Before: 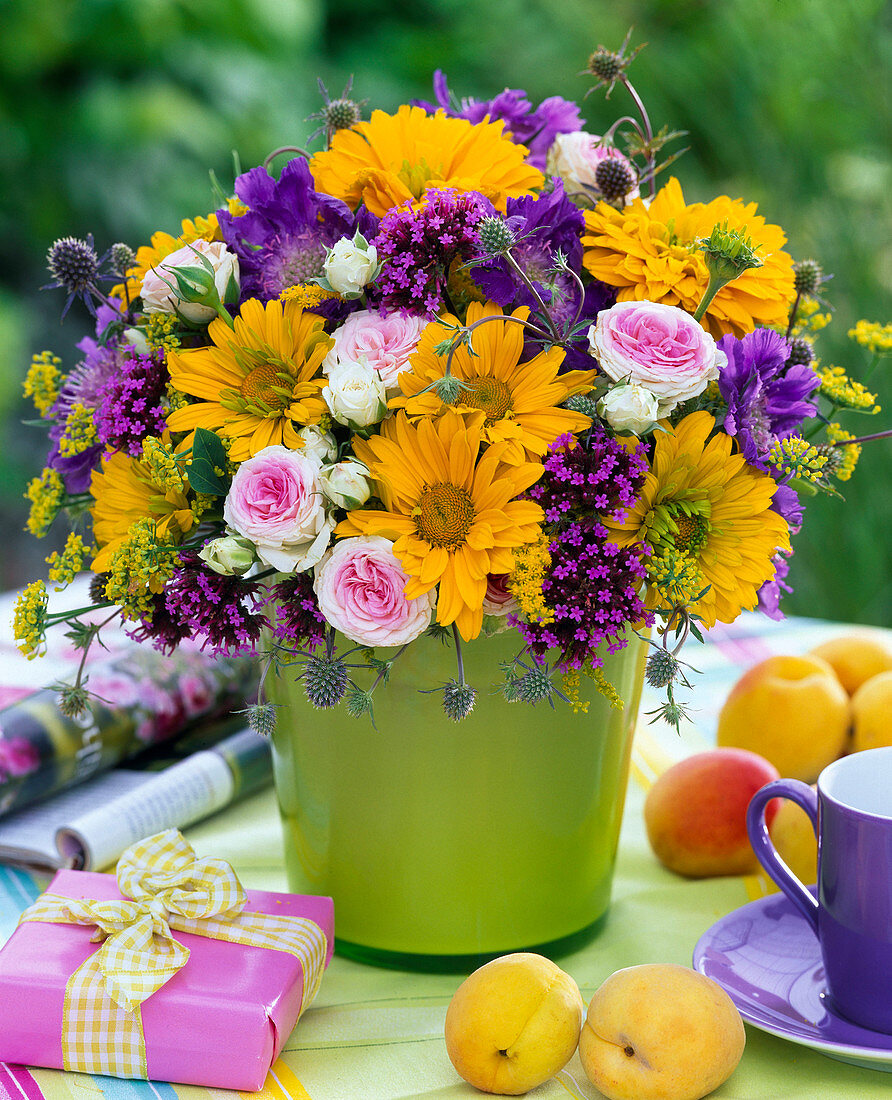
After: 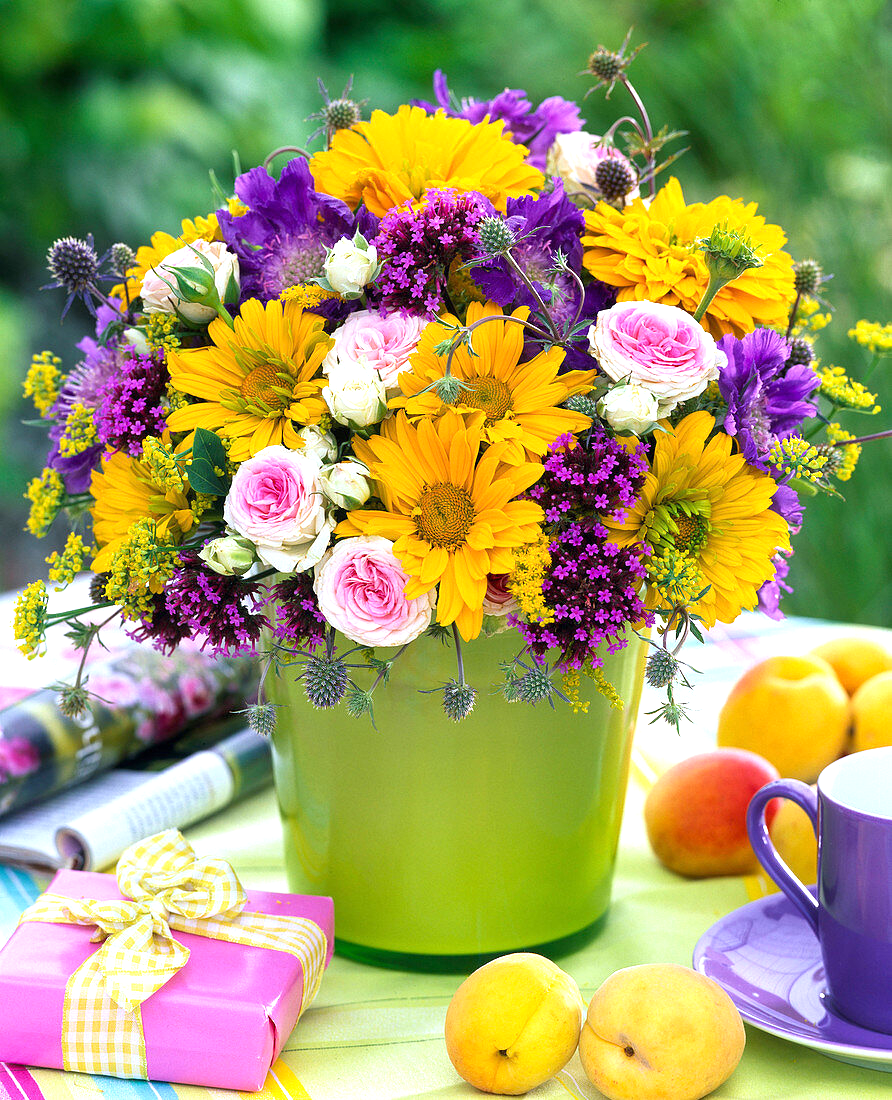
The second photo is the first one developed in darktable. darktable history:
exposure: exposure 0.611 EV, compensate highlight preservation false
